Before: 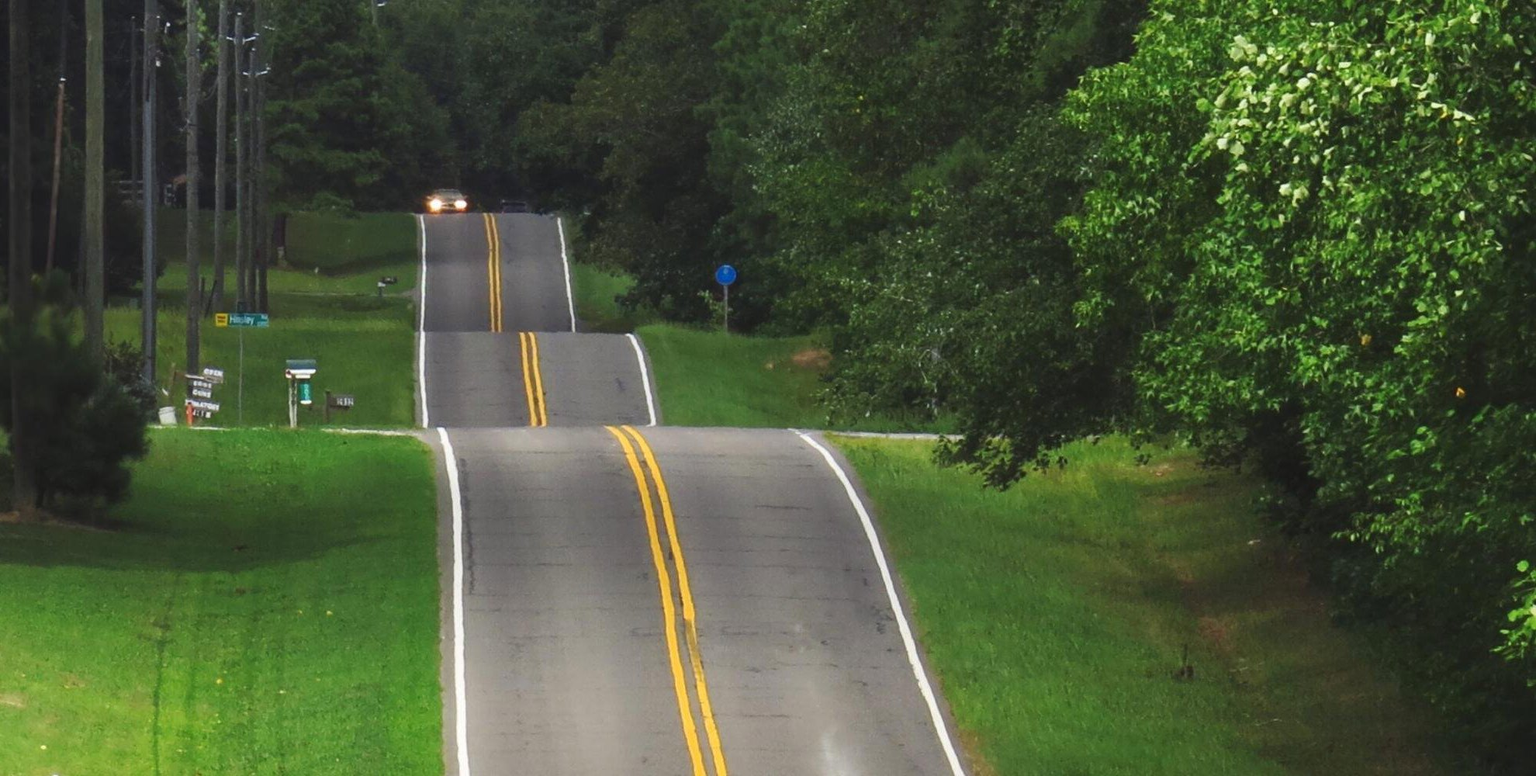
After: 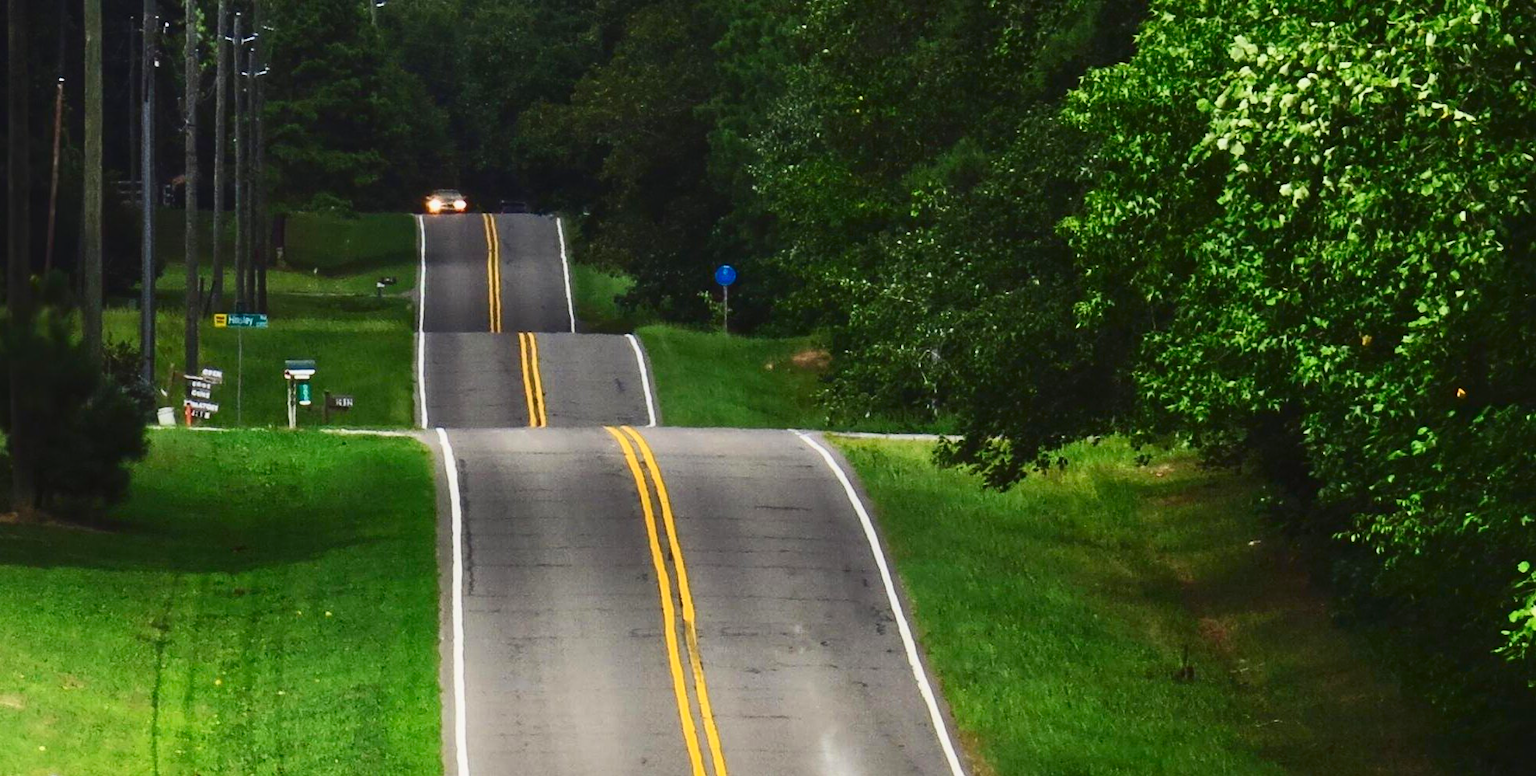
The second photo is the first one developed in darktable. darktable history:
crop and rotate: left 0.126%
contrast brightness saturation: contrast 0.4, brightness 0.05, saturation 0.25
tone equalizer: -8 EV 0.25 EV, -7 EV 0.417 EV, -6 EV 0.417 EV, -5 EV 0.25 EV, -3 EV -0.25 EV, -2 EV -0.417 EV, -1 EV -0.417 EV, +0 EV -0.25 EV, edges refinement/feathering 500, mask exposure compensation -1.57 EV, preserve details guided filter
